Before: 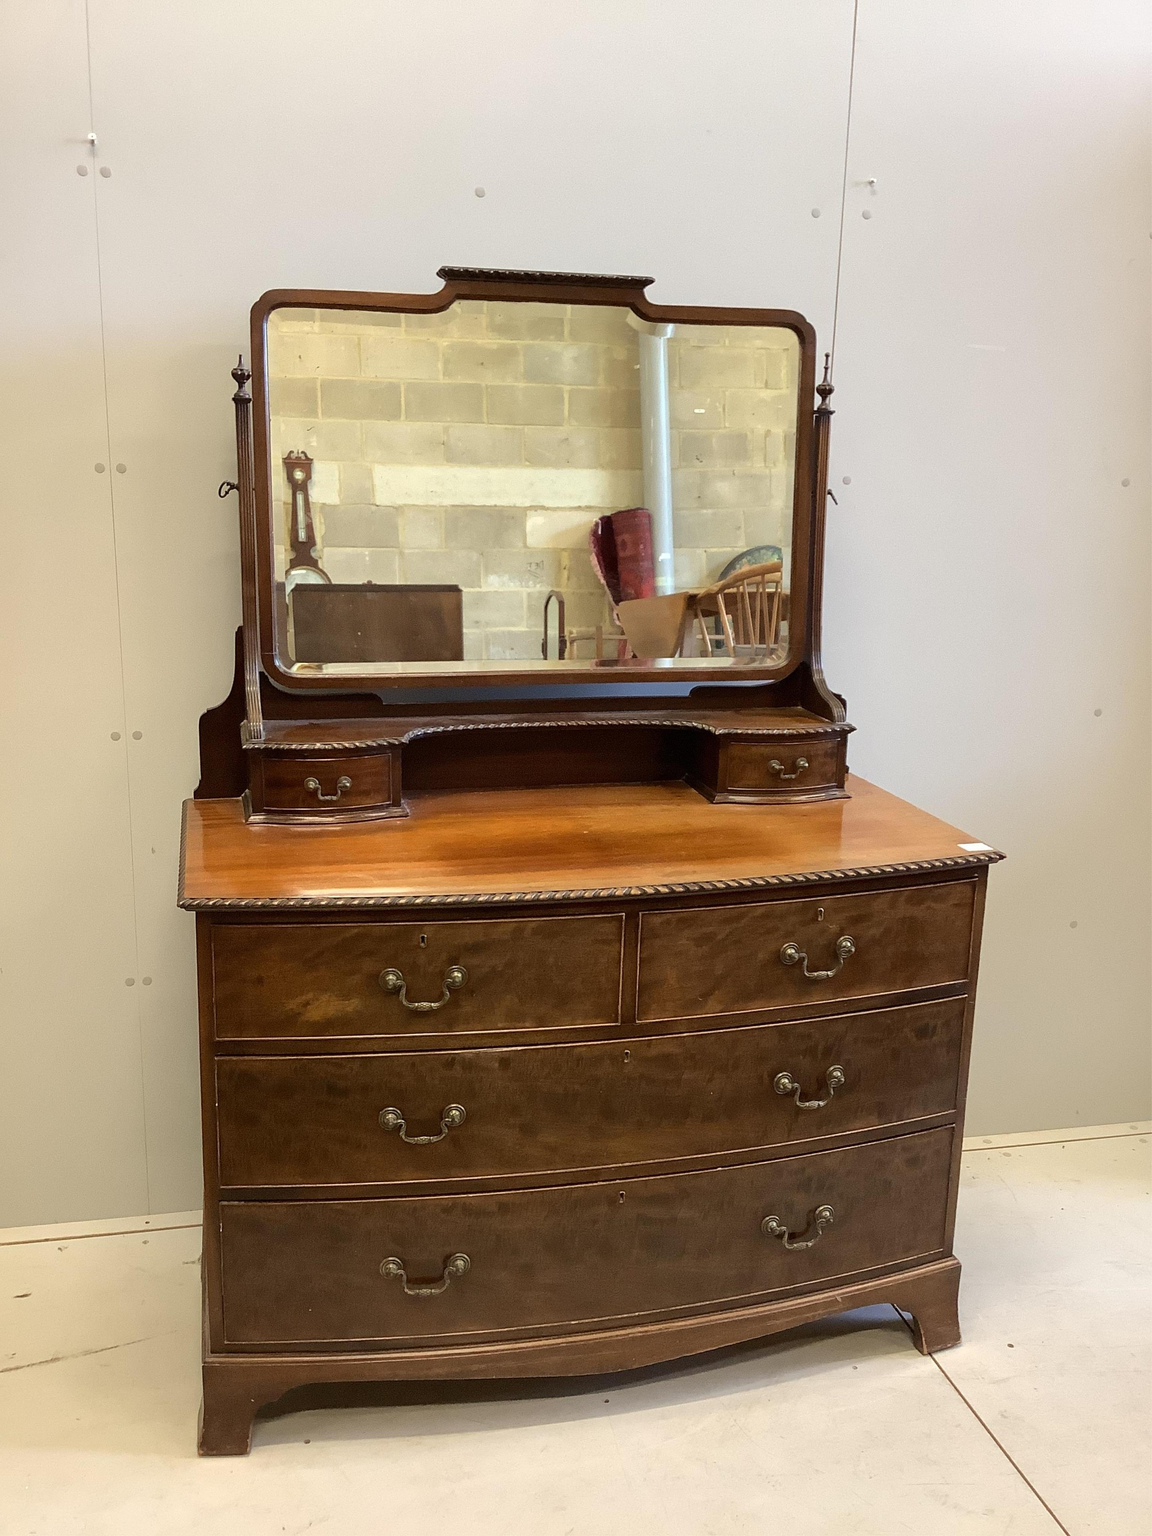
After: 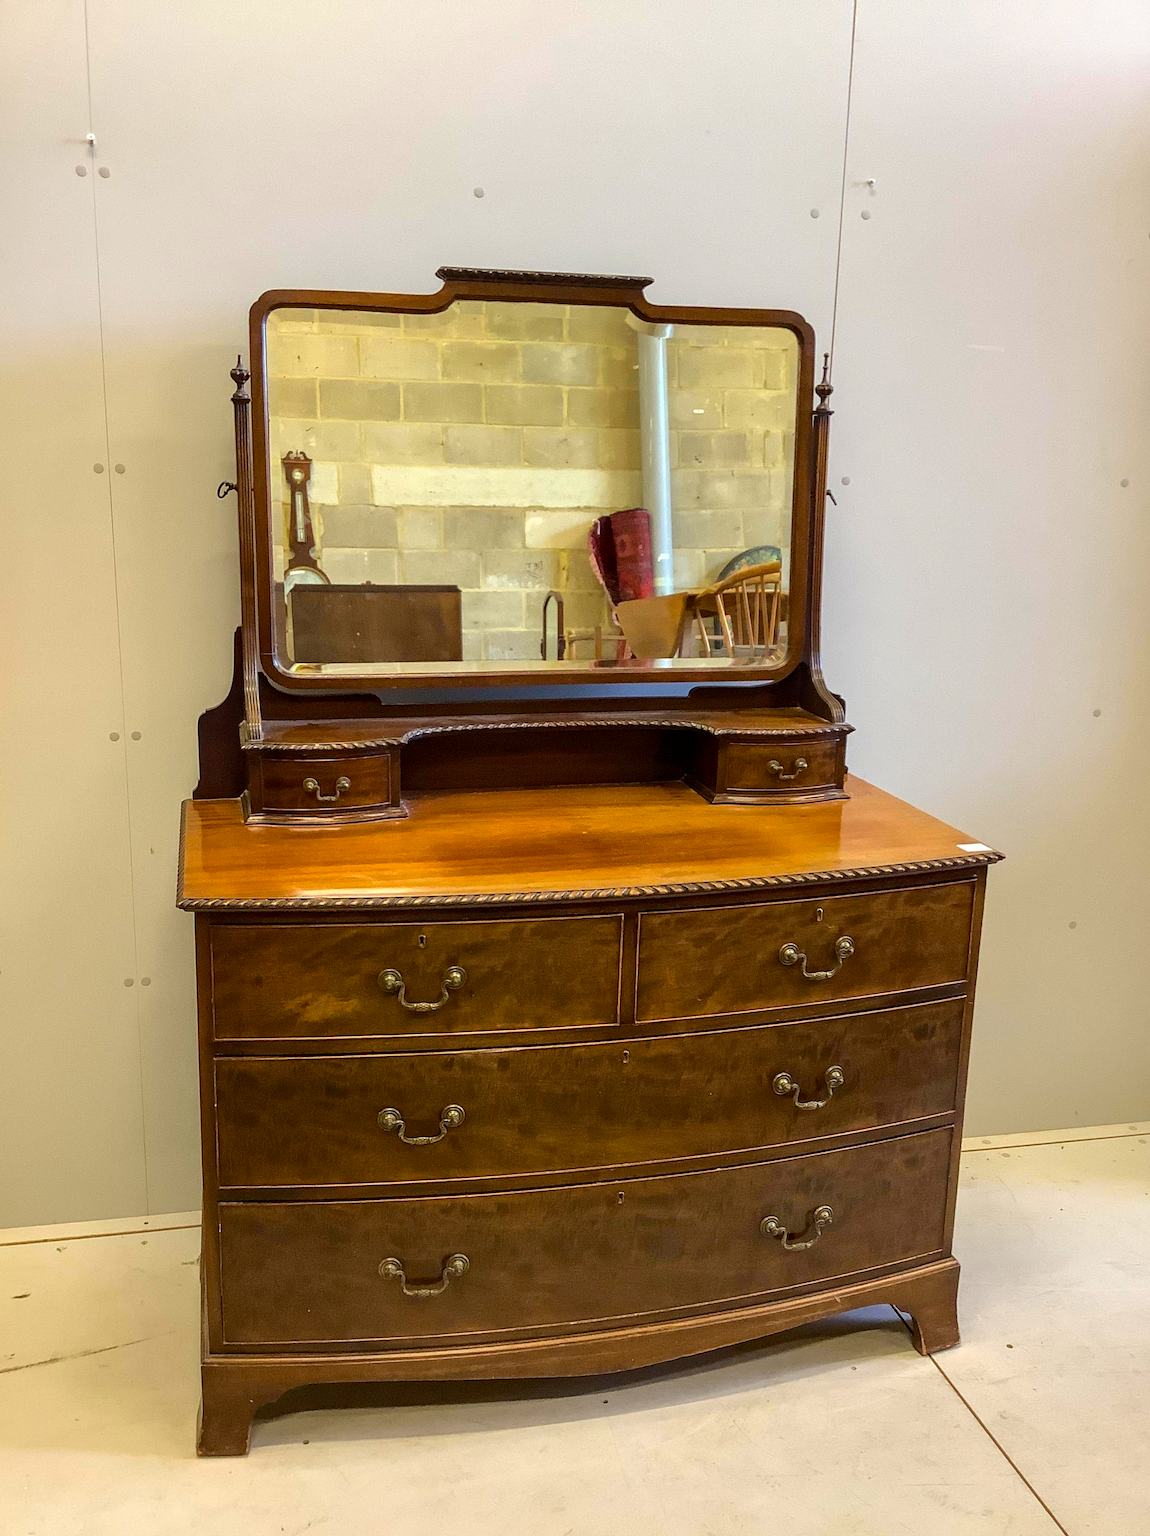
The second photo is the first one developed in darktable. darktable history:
local contrast: on, module defaults
color balance rgb: linear chroma grading › global chroma 24.823%, perceptual saturation grading › global saturation 9.84%, global vibrance 20%
crop: left 0.134%
